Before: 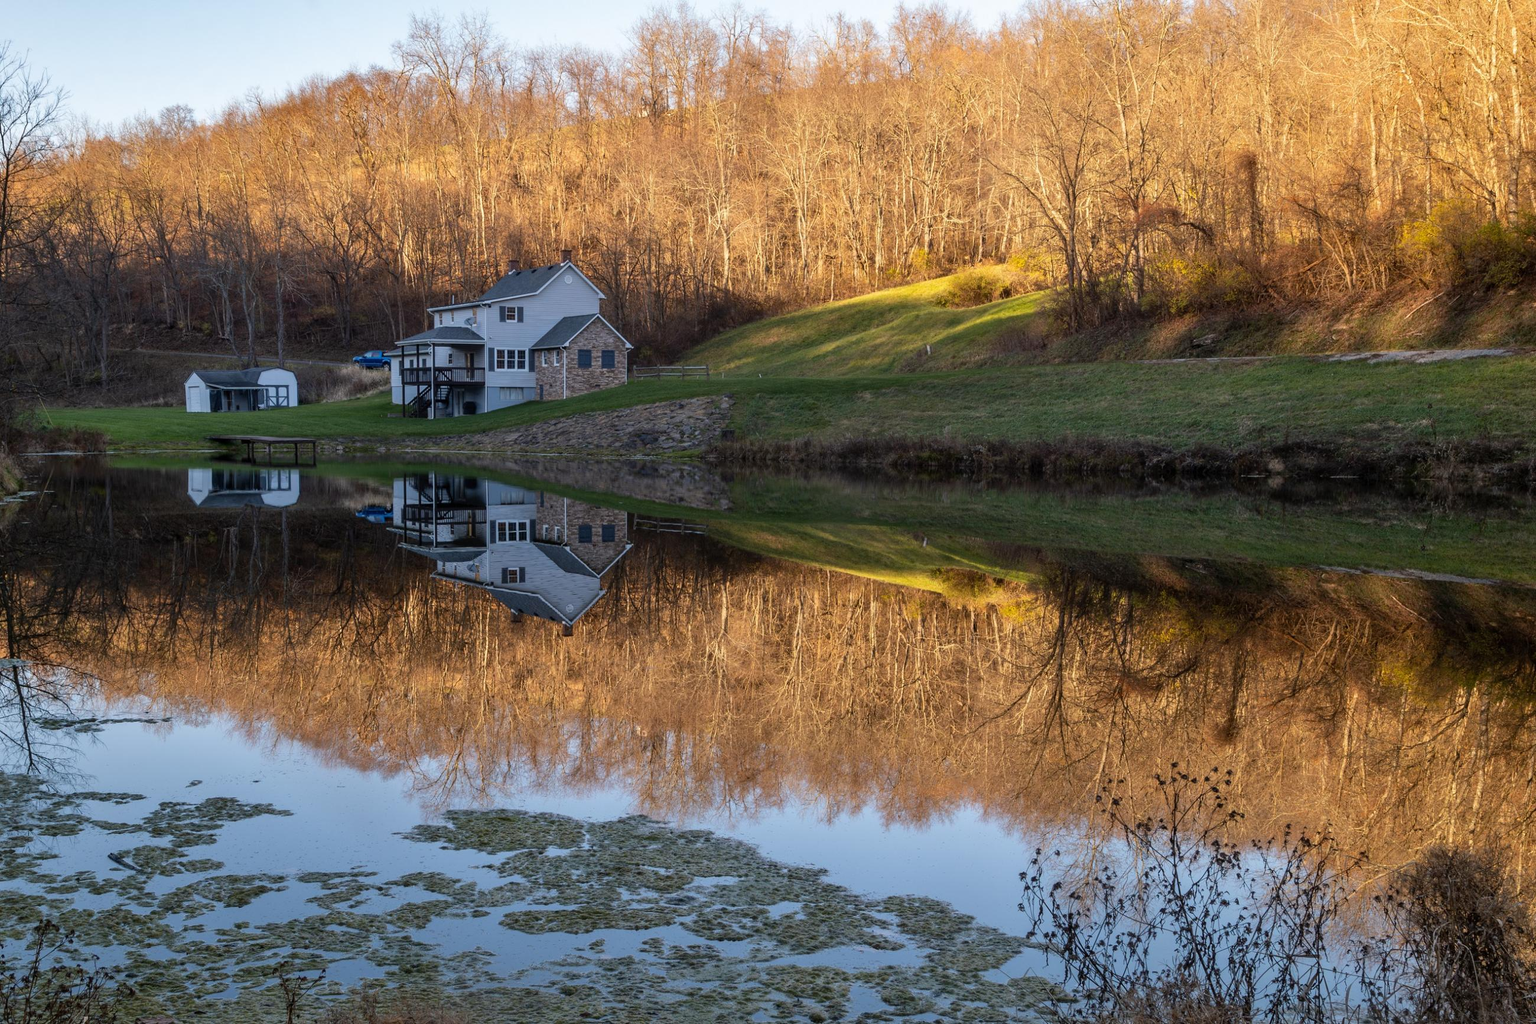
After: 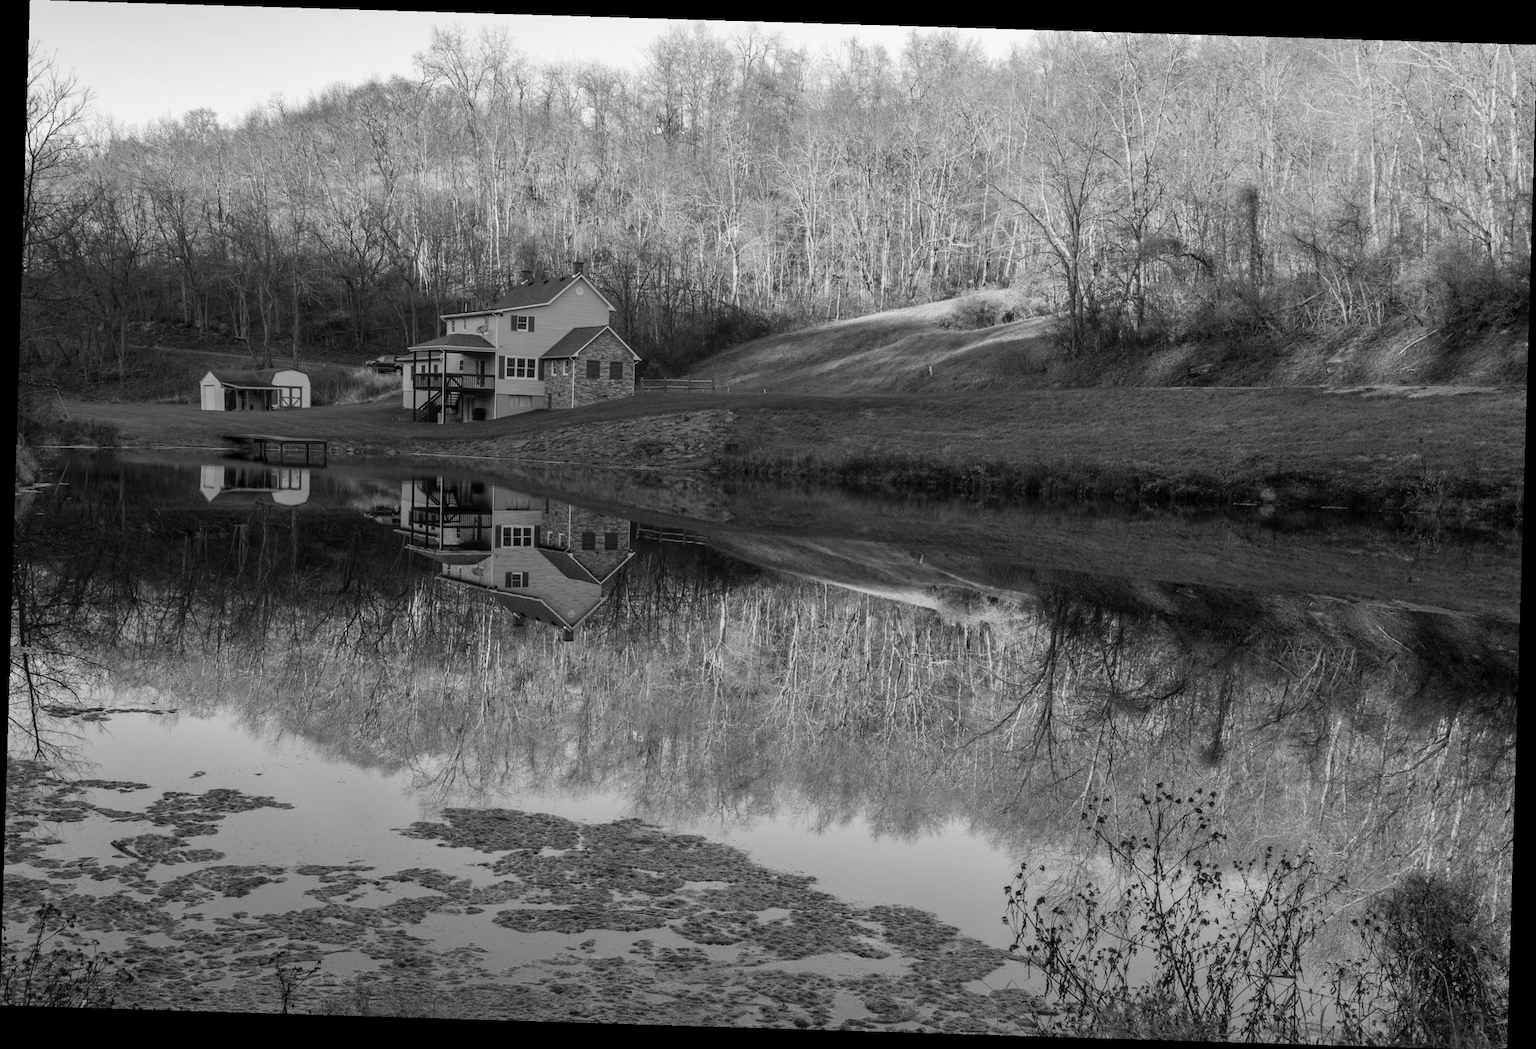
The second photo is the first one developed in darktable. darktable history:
monochrome: on, module defaults
color balance rgb: perceptual saturation grading › global saturation 30%, global vibrance 20%
rotate and perspective: rotation 1.72°, automatic cropping off
